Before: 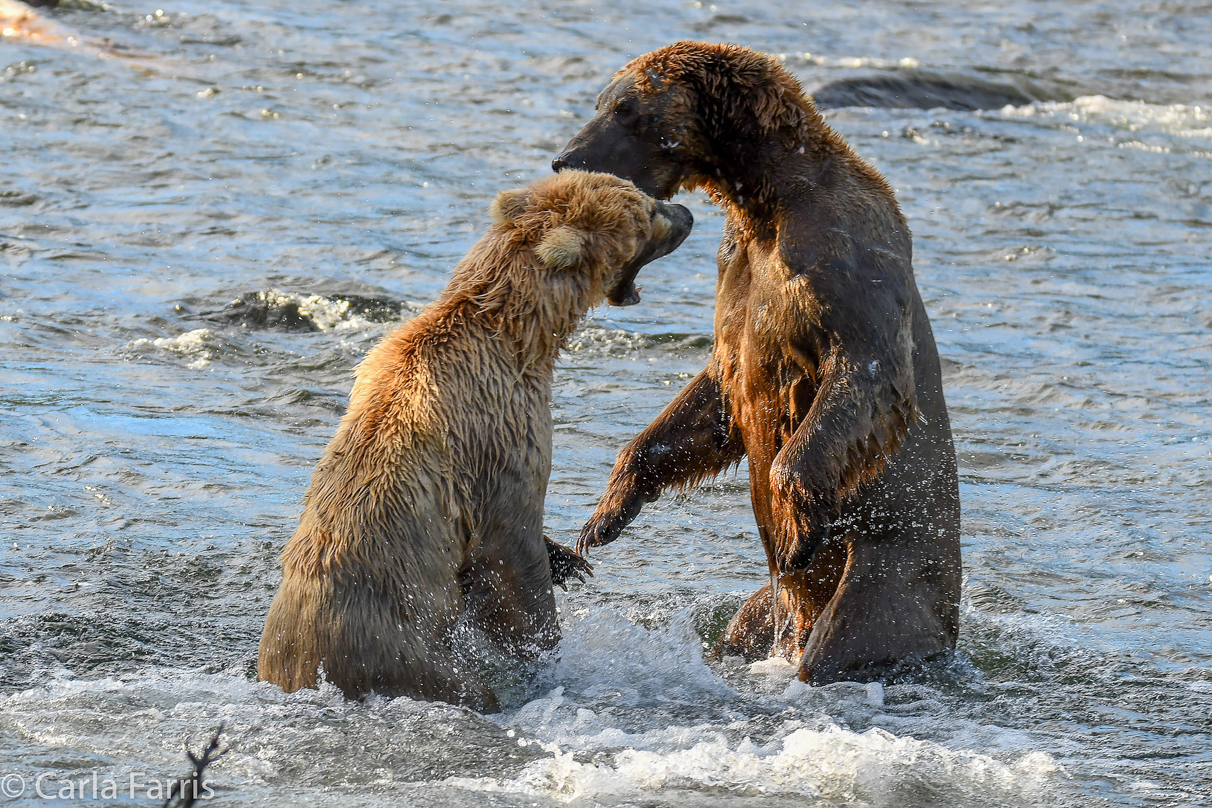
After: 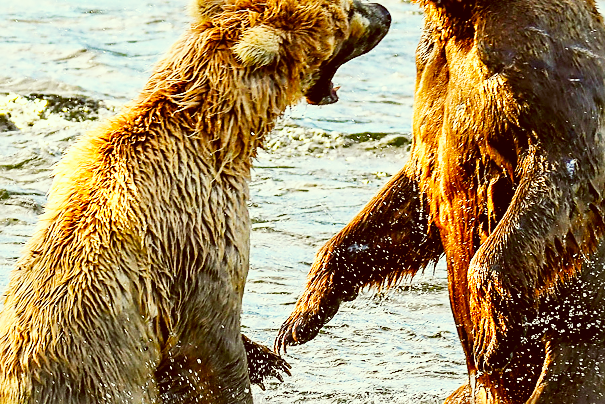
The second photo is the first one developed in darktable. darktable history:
color correction: highlights a* -5.94, highlights b* 9.48, shadows a* 10.12, shadows b* 23.94
sharpen: on, module defaults
color balance rgb: shadows lift › chroma 2%, shadows lift › hue 217.2°, power › chroma 0.25%, power › hue 60°, highlights gain › chroma 1.5%, highlights gain › hue 309.6°, global offset › luminance -0.5%, perceptual saturation grading › global saturation 15%, global vibrance 20%
base curve: curves: ch0 [(0, 0) (0.007, 0.004) (0.027, 0.03) (0.046, 0.07) (0.207, 0.54) (0.442, 0.872) (0.673, 0.972) (1, 1)], preserve colors none
crop: left 25%, top 25%, right 25%, bottom 25%
